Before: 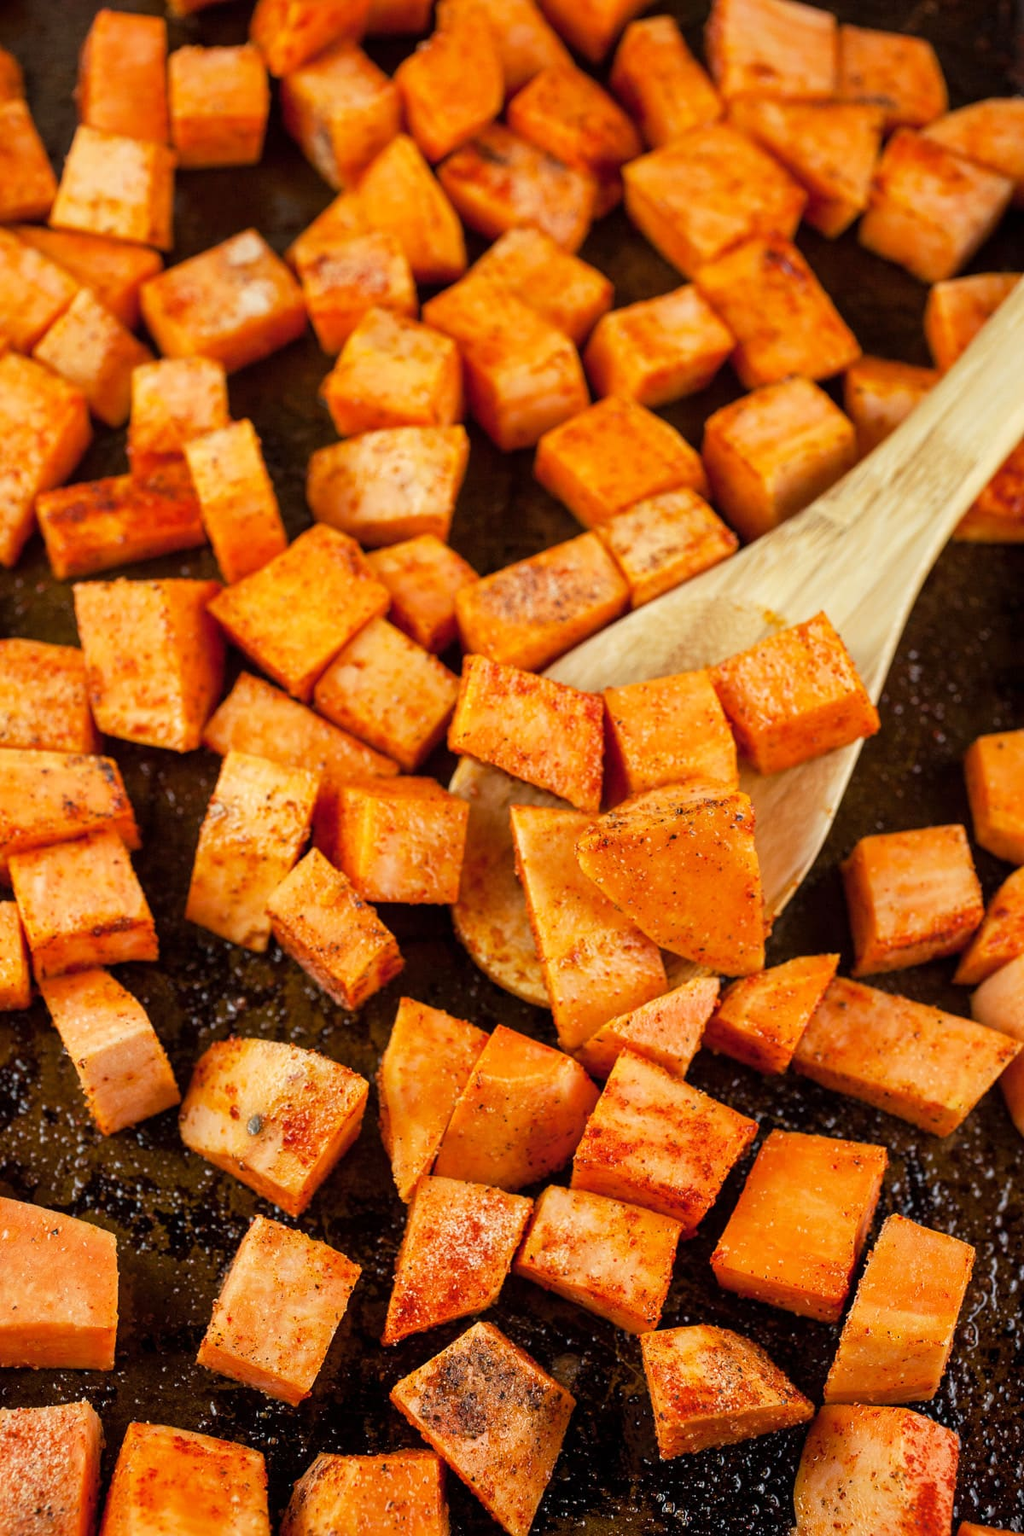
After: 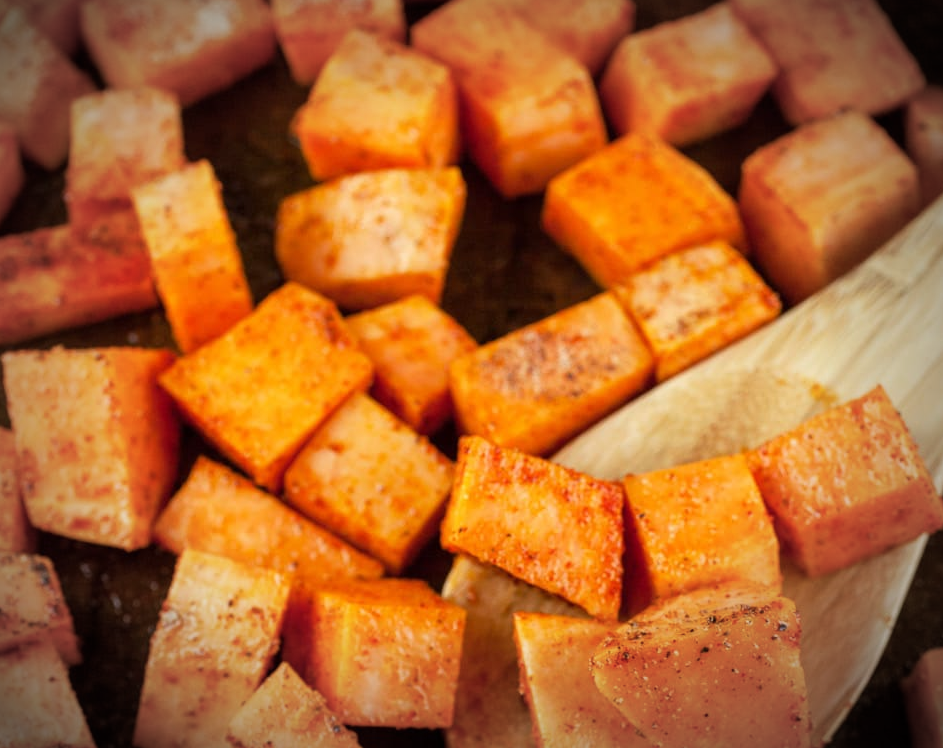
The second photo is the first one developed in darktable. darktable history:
crop: left 7.036%, top 18.398%, right 14.379%, bottom 40.043%
vignetting: fall-off start 67.5%, fall-off radius 67.23%, brightness -0.813, automatic ratio true
